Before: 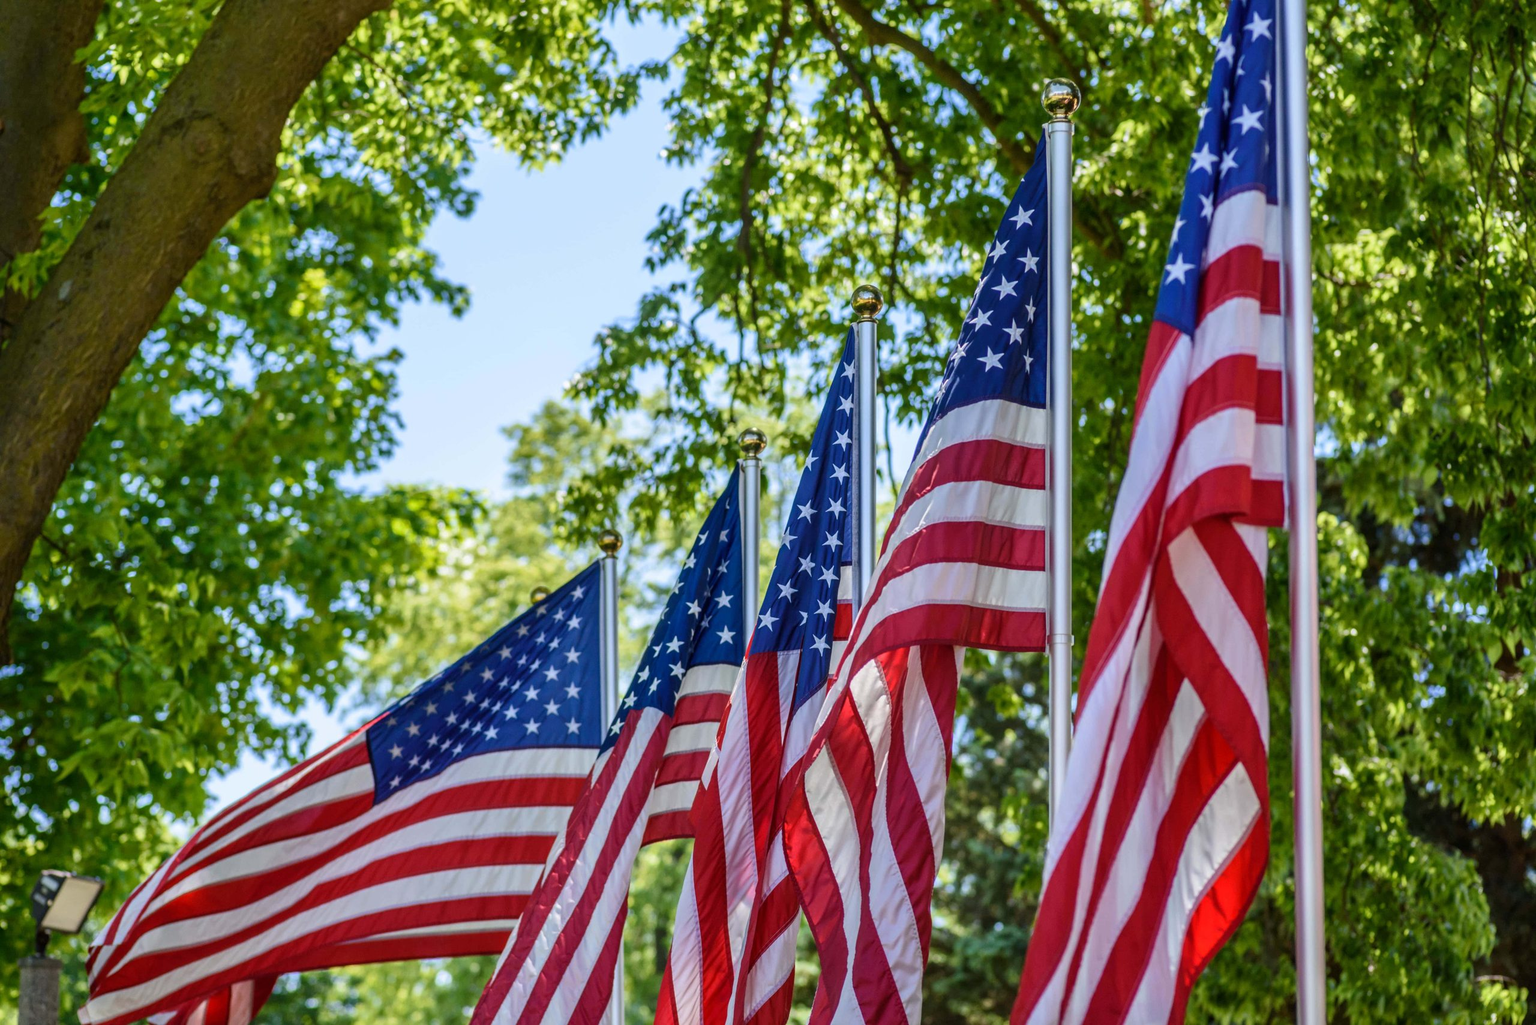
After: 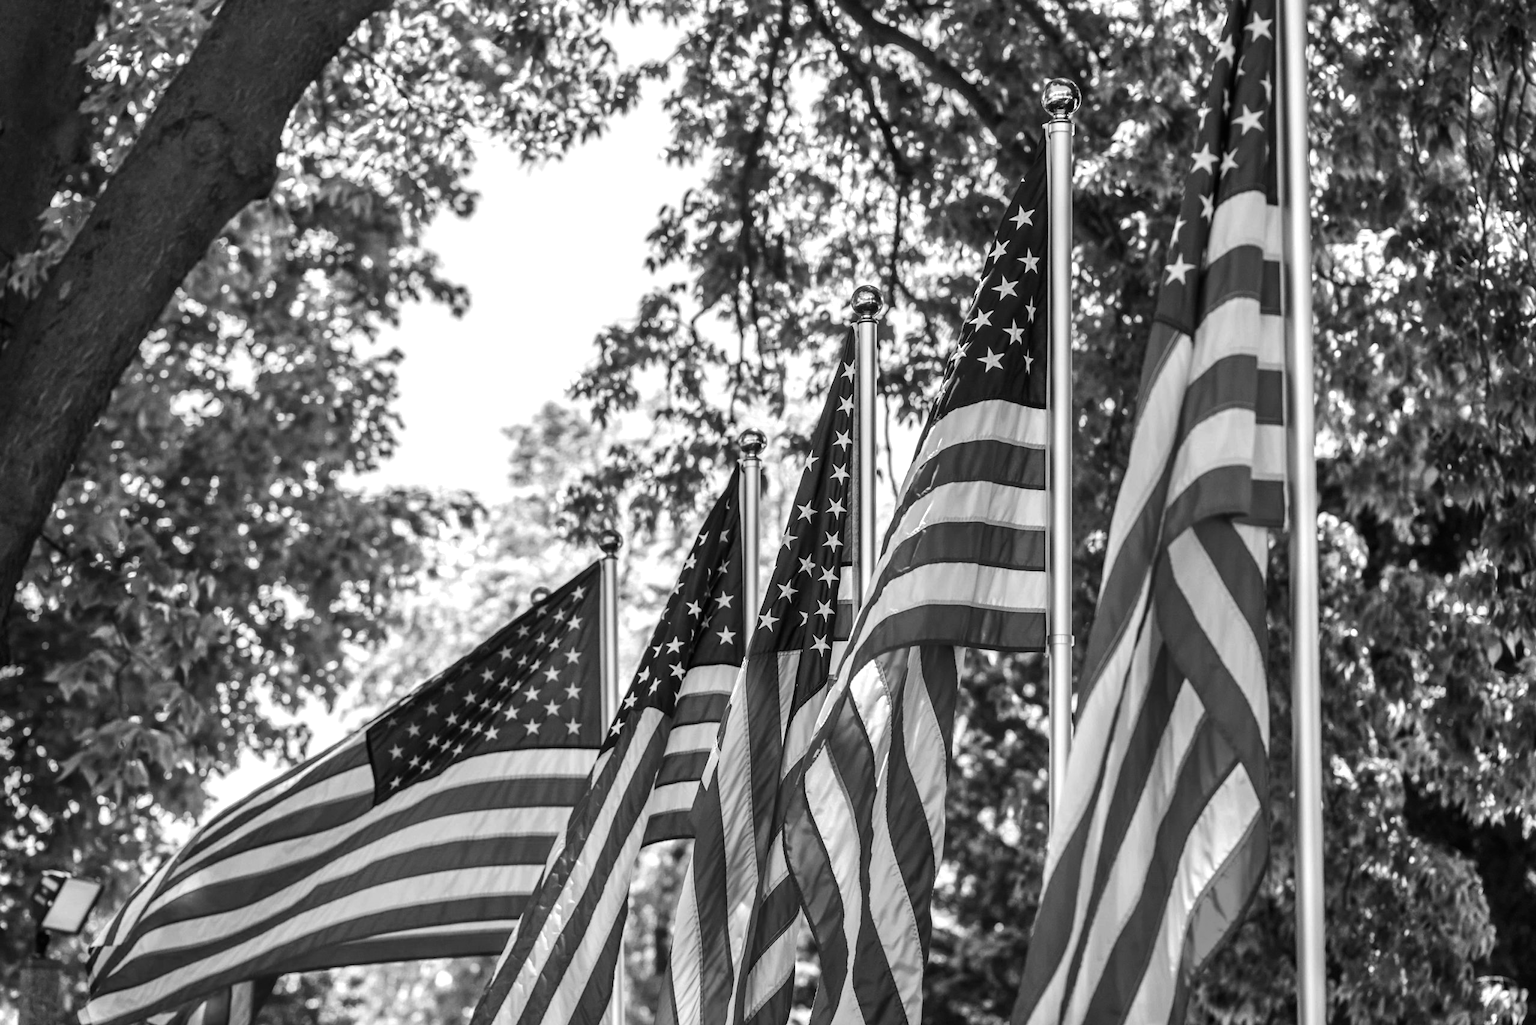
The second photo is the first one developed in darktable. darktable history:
tone equalizer: -8 EV -0.75 EV, -7 EV -0.7 EV, -6 EV -0.6 EV, -5 EV -0.4 EV, -3 EV 0.4 EV, -2 EV 0.6 EV, -1 EV 0.7 EV, +0 EV 0.75 EV, edges refinement/feathering 500, mask exposure compensation -1.57 EV, preserve details no
monochrome: a -35.87, b 49.73, size 1.7
